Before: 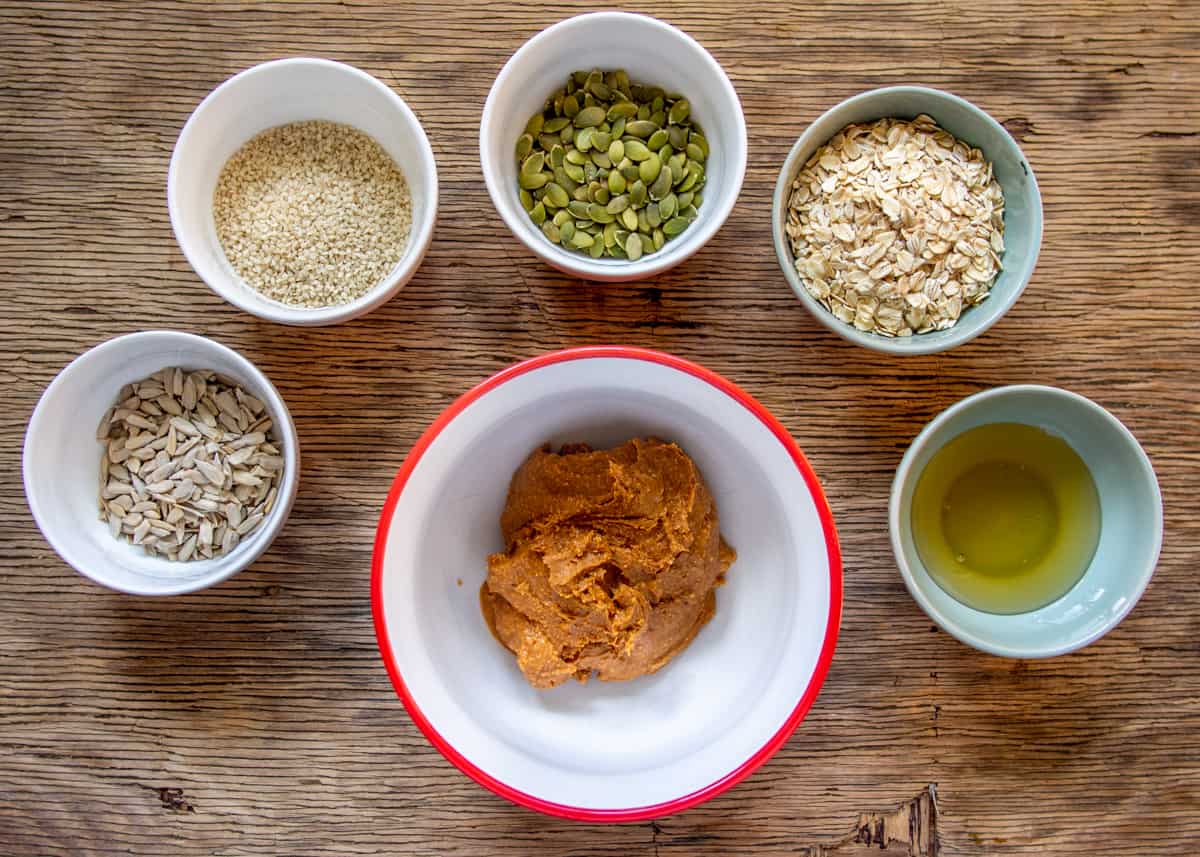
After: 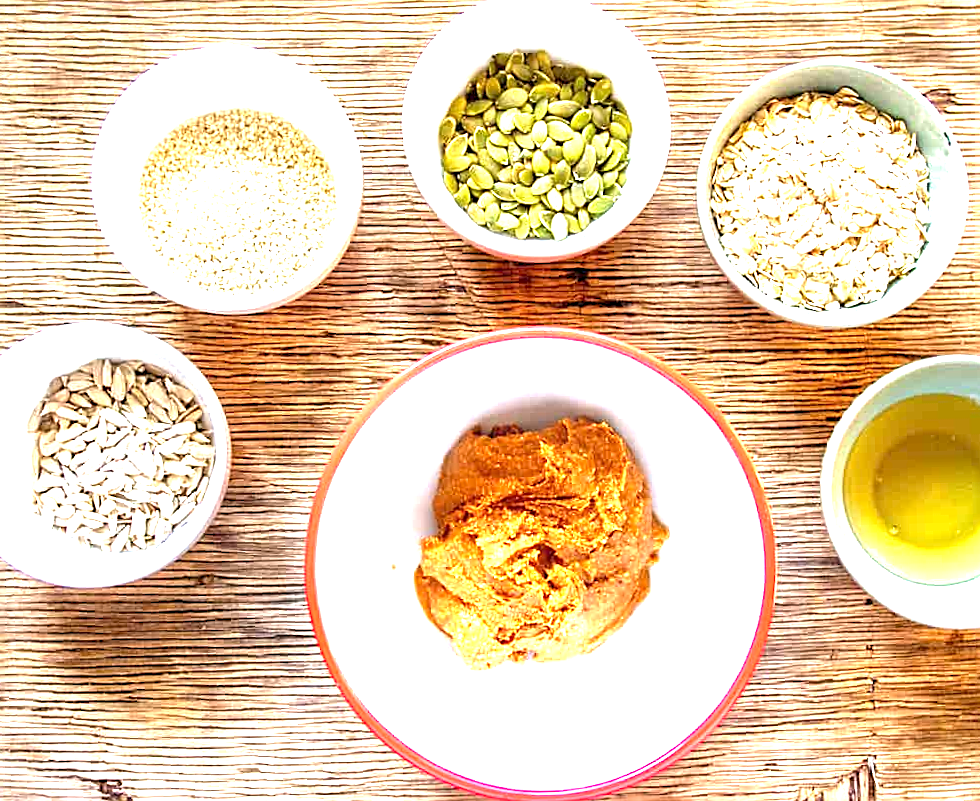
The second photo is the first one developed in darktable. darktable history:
levels: white 99.95%
velvia: strength 6.05%
sharpen: on, module defaults
crop and rotate: angle 1.41°, left 4.39%, top 0.665%, right 11.141%, bottom 2.569%
exposure: exposure 2.238 EV, compensate highlight preservation false
